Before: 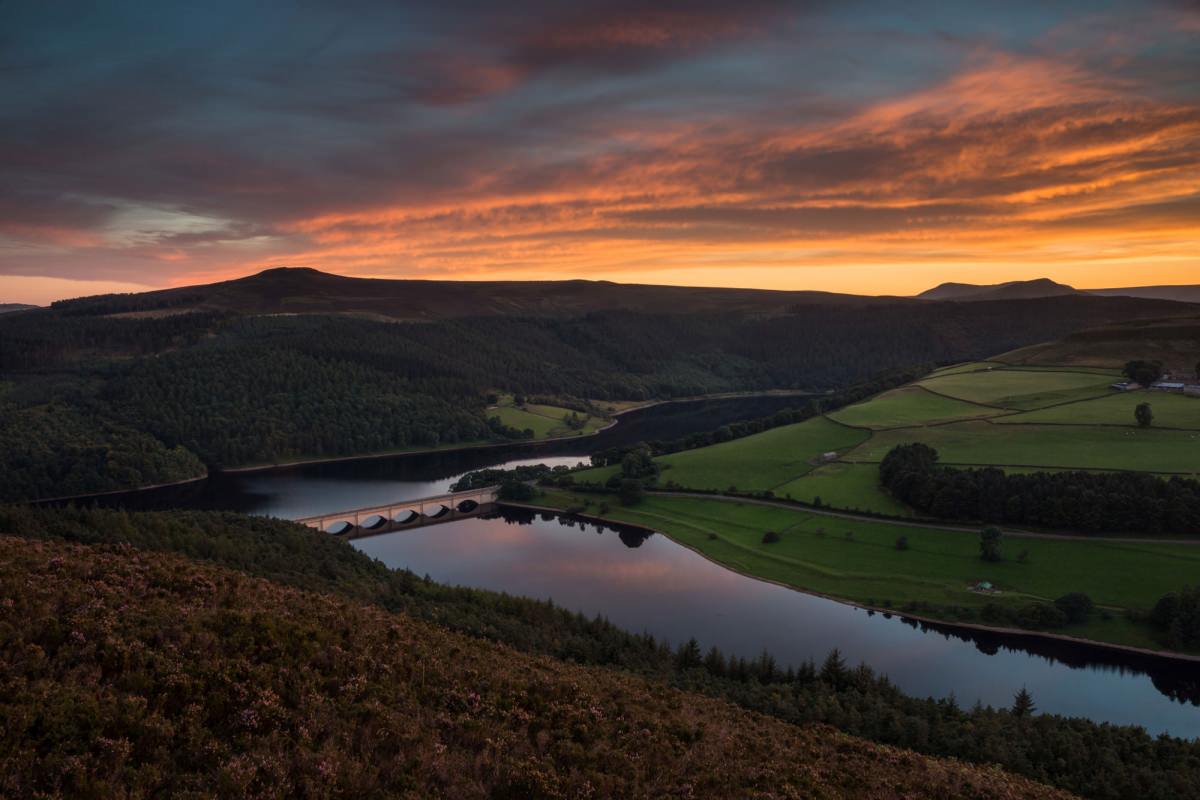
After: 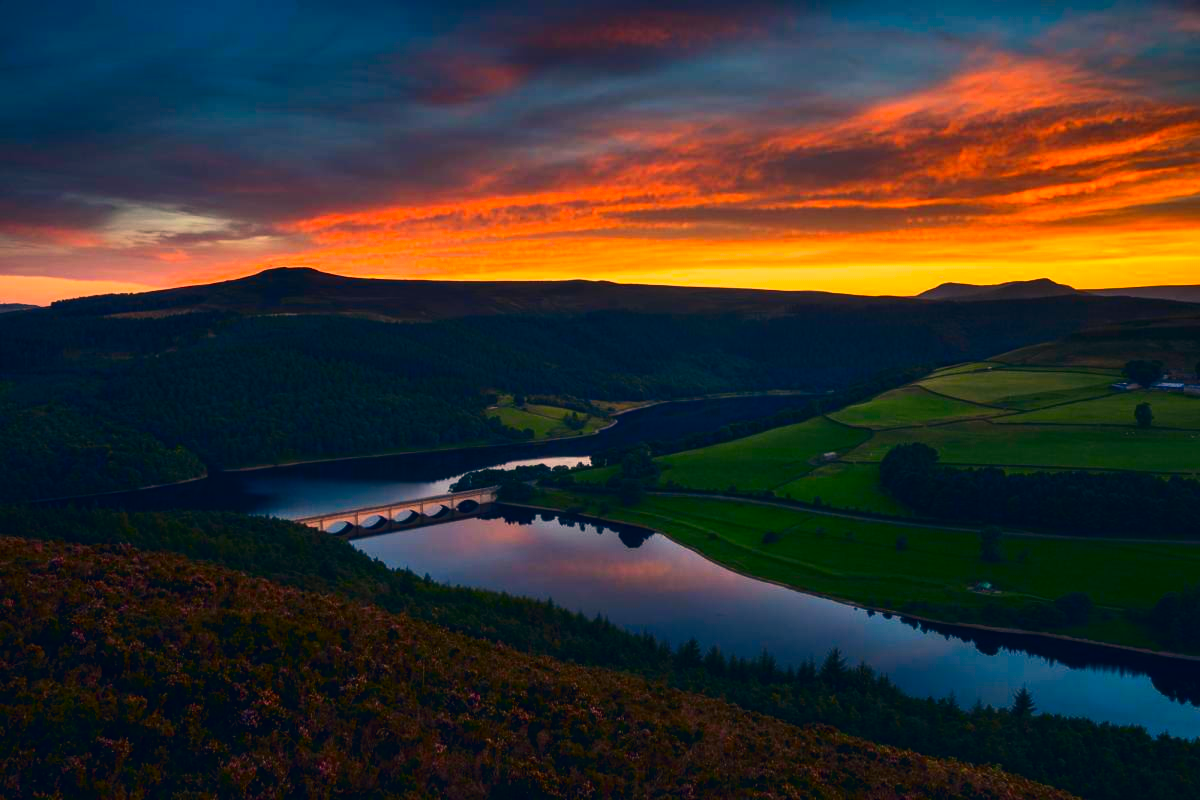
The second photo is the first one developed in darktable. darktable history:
shadows and highlights: shadows -11.24, white point adjustment 1.57, highlights 9.91
contrast brightness saturation: contrast 0.26, brightness 0.018, saturation 0.885
color correction: highlights a* 10.28, highlights b* 14.2, shadows a* -9.81, shadows b* -14.93
